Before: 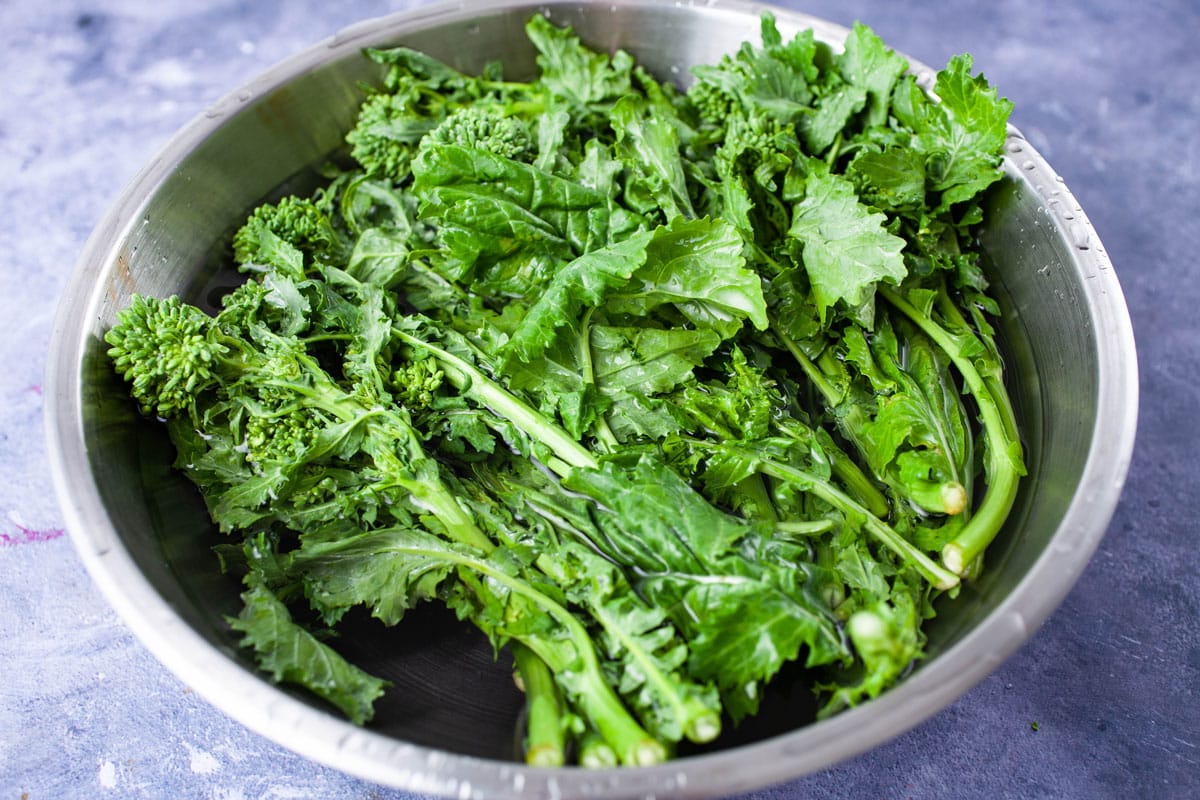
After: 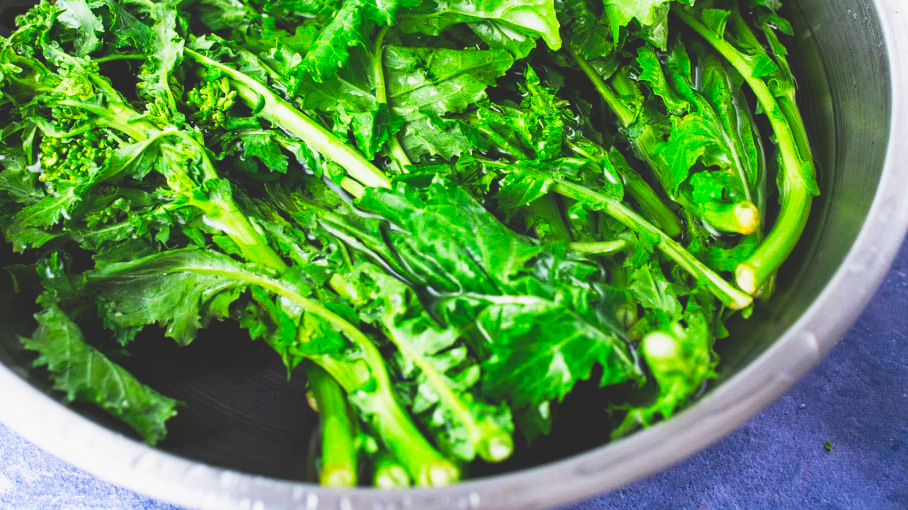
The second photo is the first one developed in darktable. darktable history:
crop and rotate: left 17.299%, top 35.115%, right 7.015%, bottom 1.024%
contrast brightness saturation: contrast -0.19, saturation 0.19
tone curve: curves: ch0 [(0, 0) (0.003, 0.142) (0.011, 0.142) (0.025, 0.147) (0.044, 0.147) (0.069, 0.152) (0.1, 0.16) (0.136, 0.172) (0.177, 0.193) (0.224, 0.221) (0.277, 0.264) (0.335, 0.322) (0.399, 0.399) (0.468, 0.49) (0.543, 0.593) (0.623, 0.723) (0.709, 0.841) (0.801, 0.925) (0.898, 0.976) (1, 1)], preserve colors none
